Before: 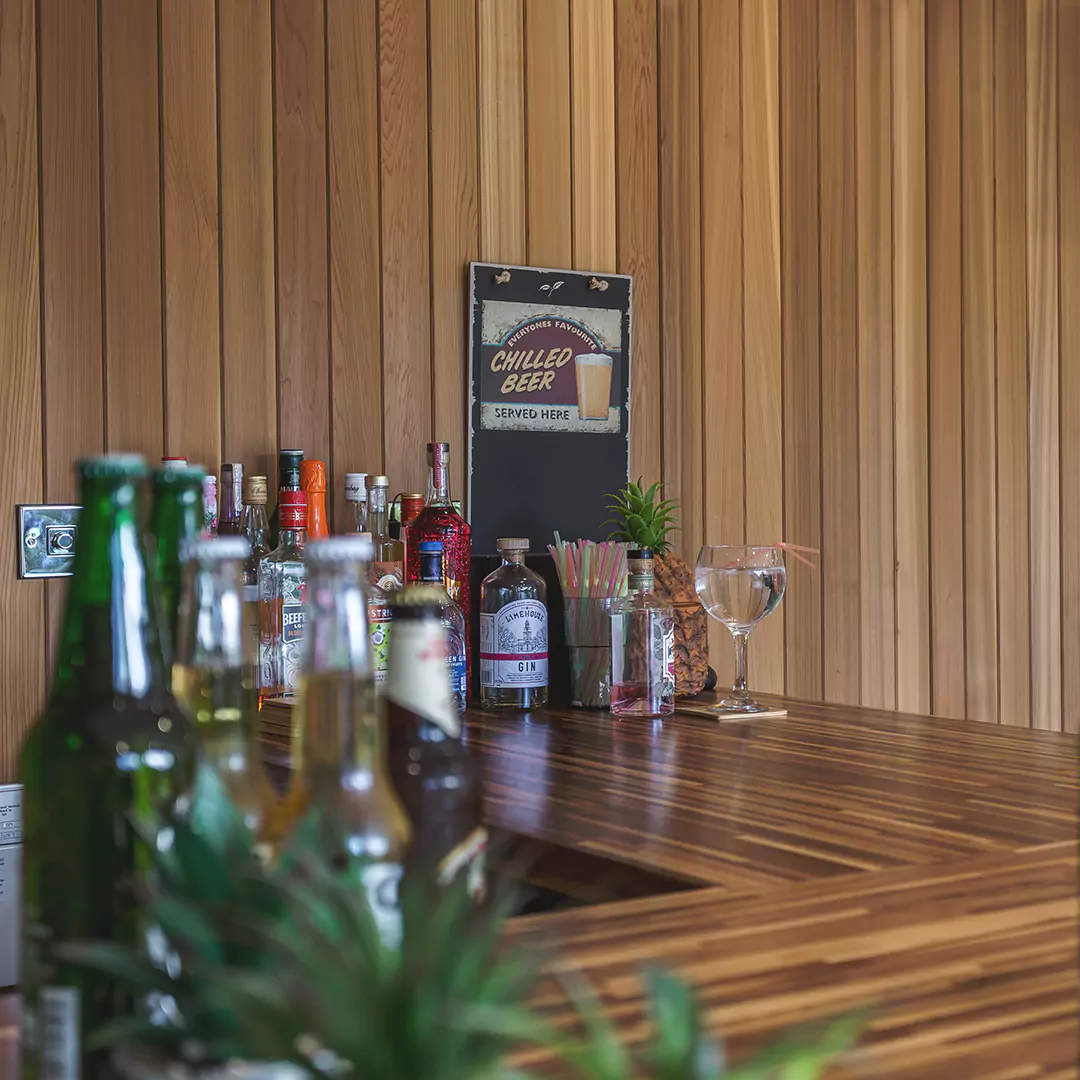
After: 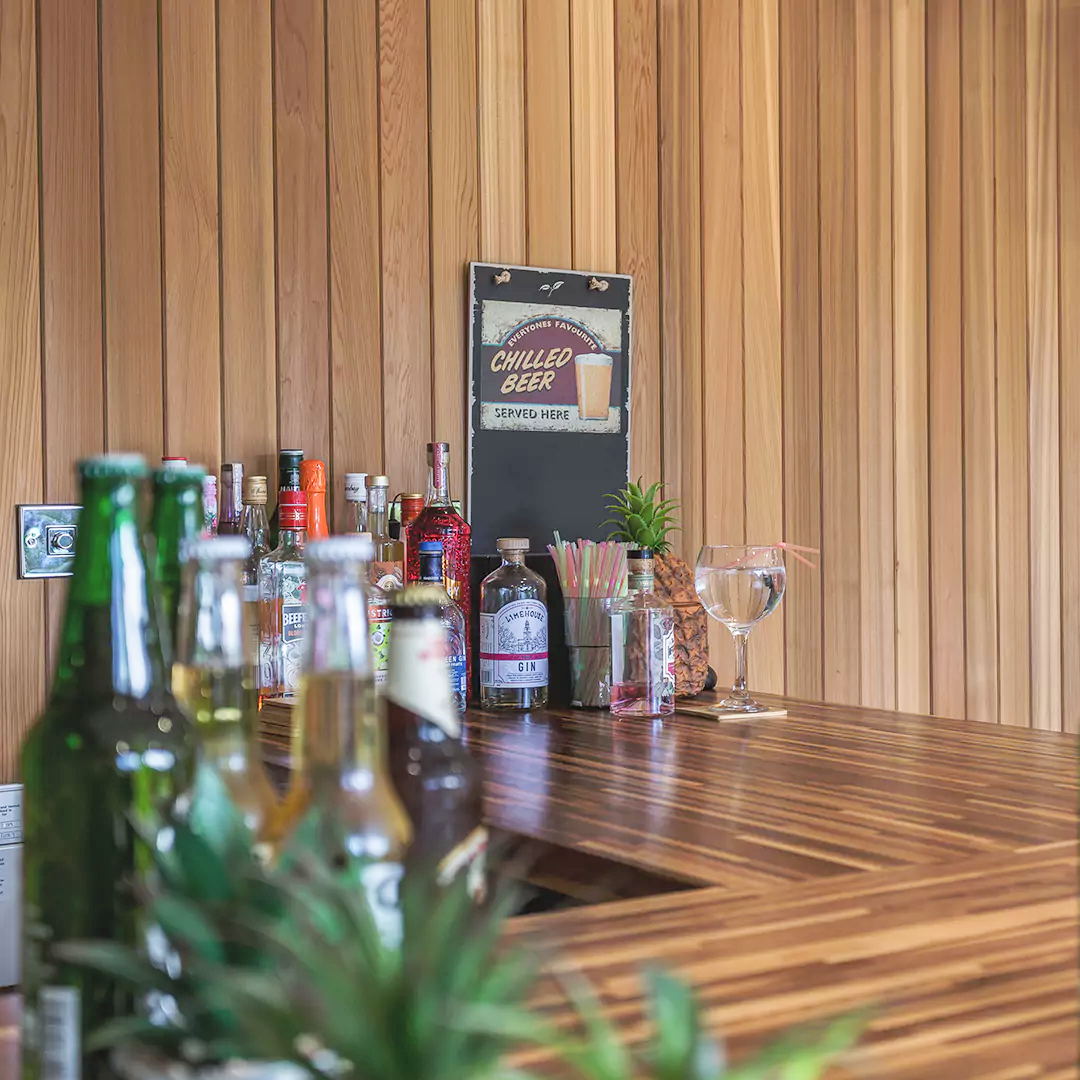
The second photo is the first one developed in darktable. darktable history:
filmic rgb: hardness 4.17, contrast 0.921
exposure: exposure 1 EV, compensate highlight preservation false
local contrast: highlights 100%, shadows 100%, detail 120%, midtone range 0.2
